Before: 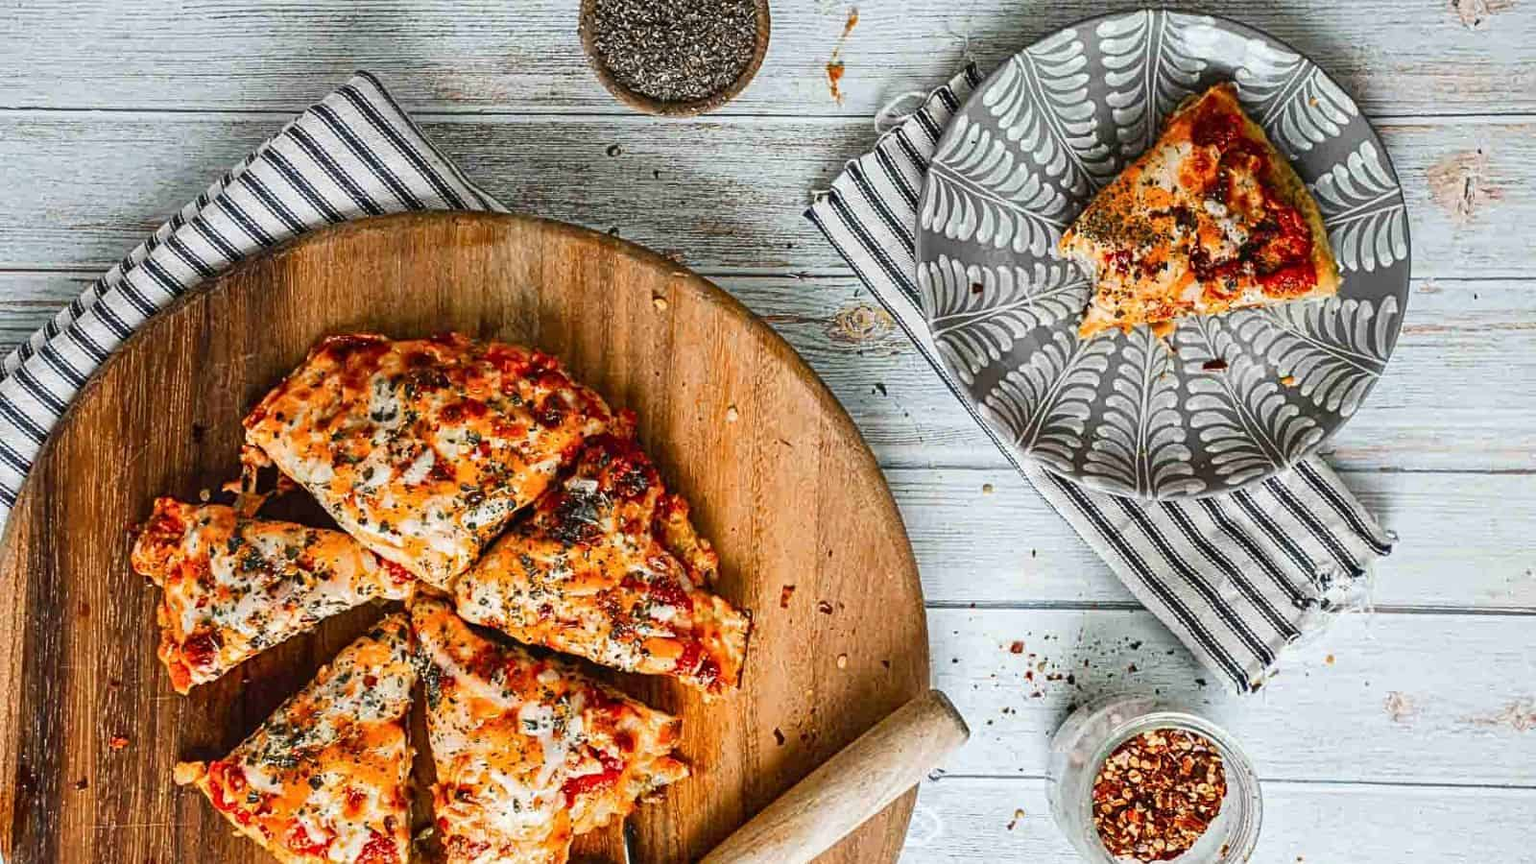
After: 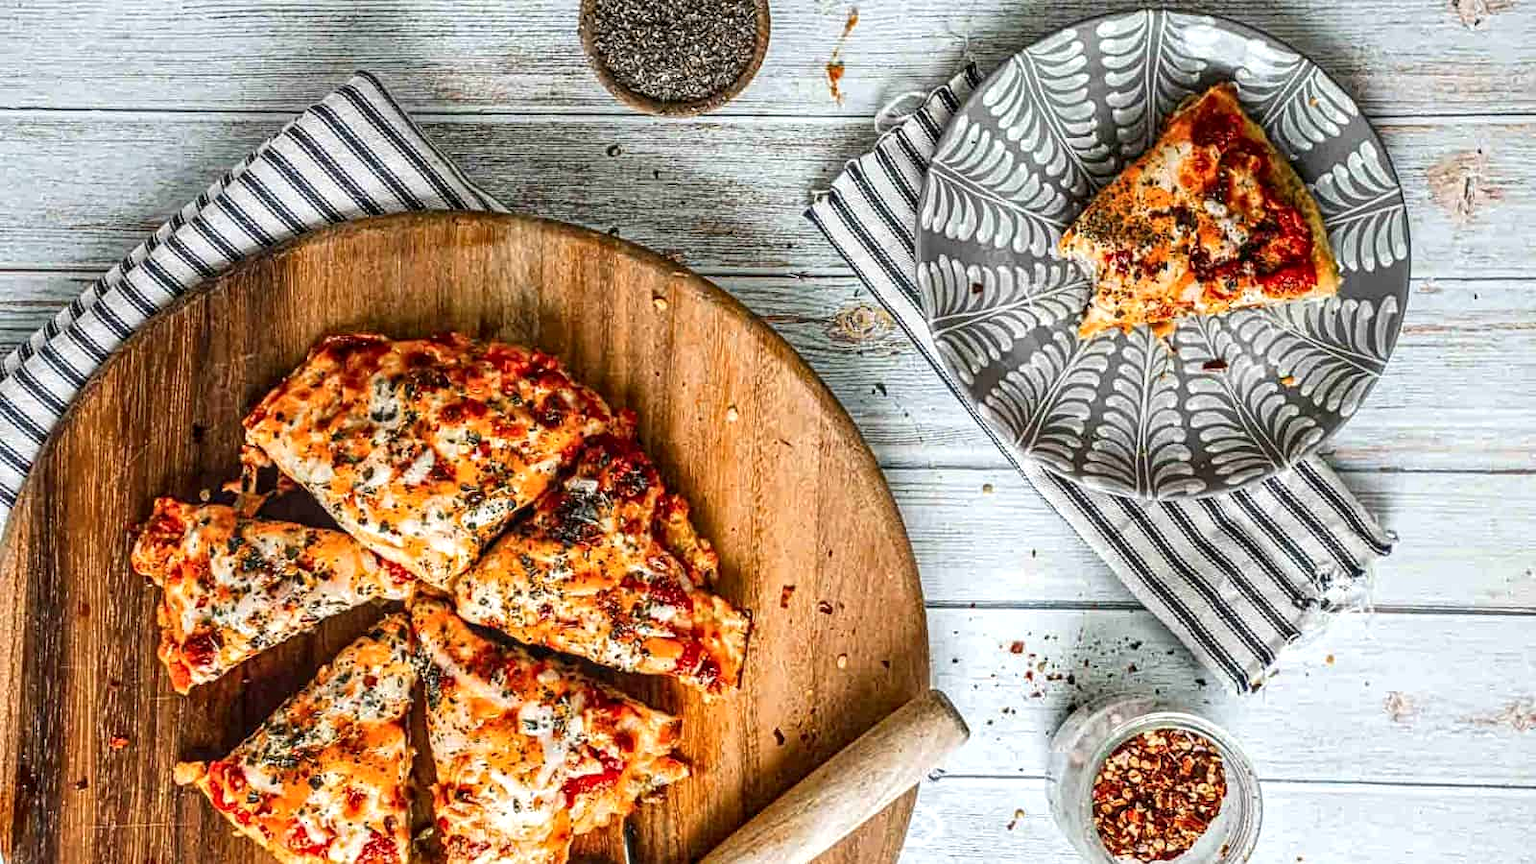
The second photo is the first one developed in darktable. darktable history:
exposure: exposure 0.2 EV, compensate highlight preservation false
local contrast: detail 130%
